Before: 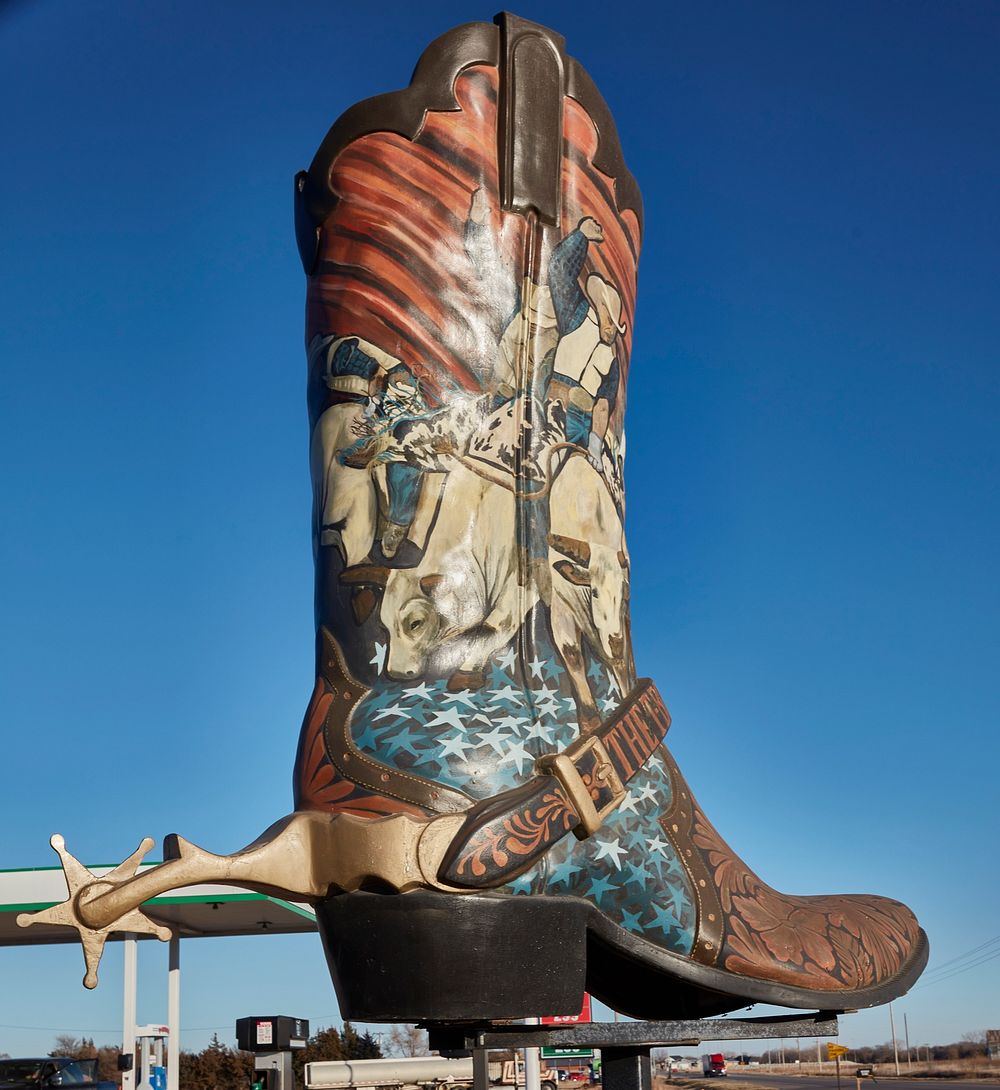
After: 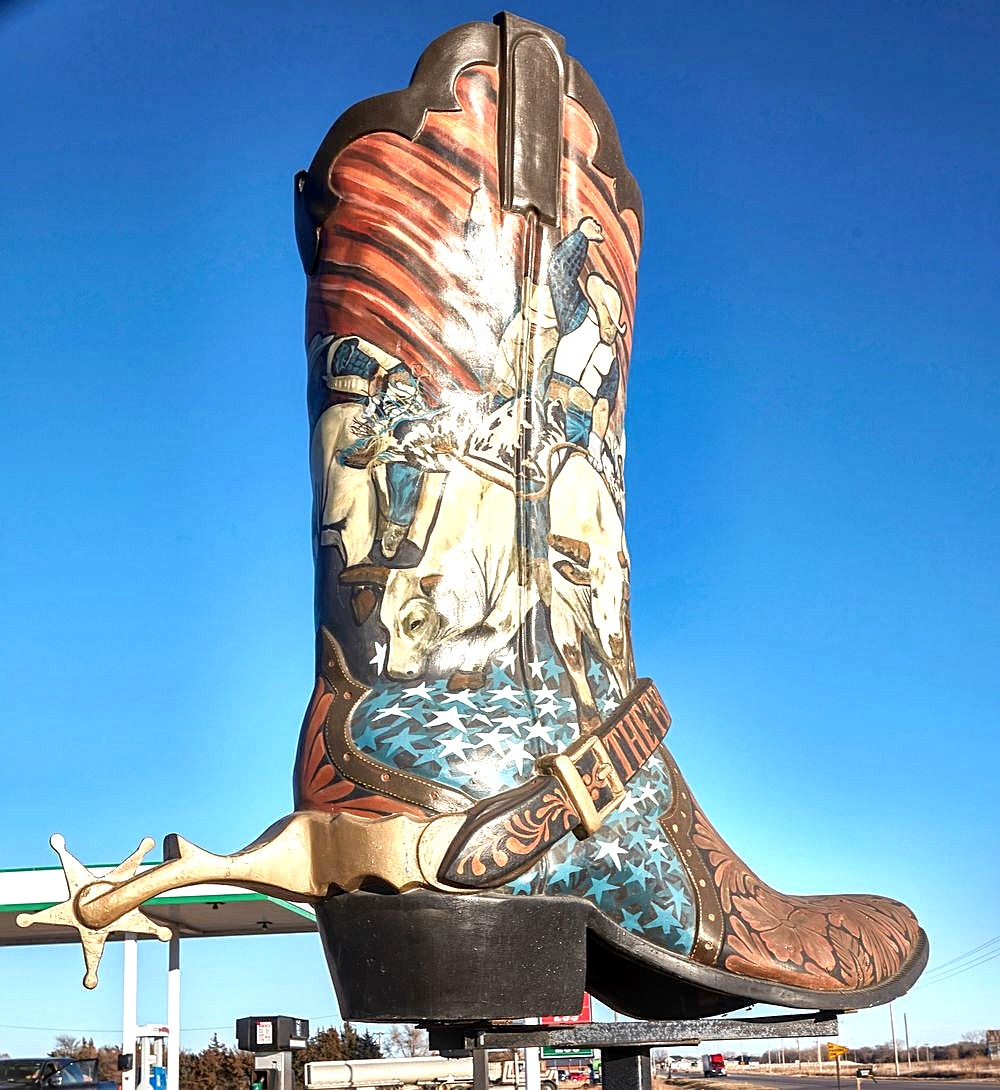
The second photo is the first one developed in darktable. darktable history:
local contrast: detail 130%
exposure: exposure 1.089 EV, compensate highlight preservation false
white balance: emerald 1
sharpen: on, module defaults
